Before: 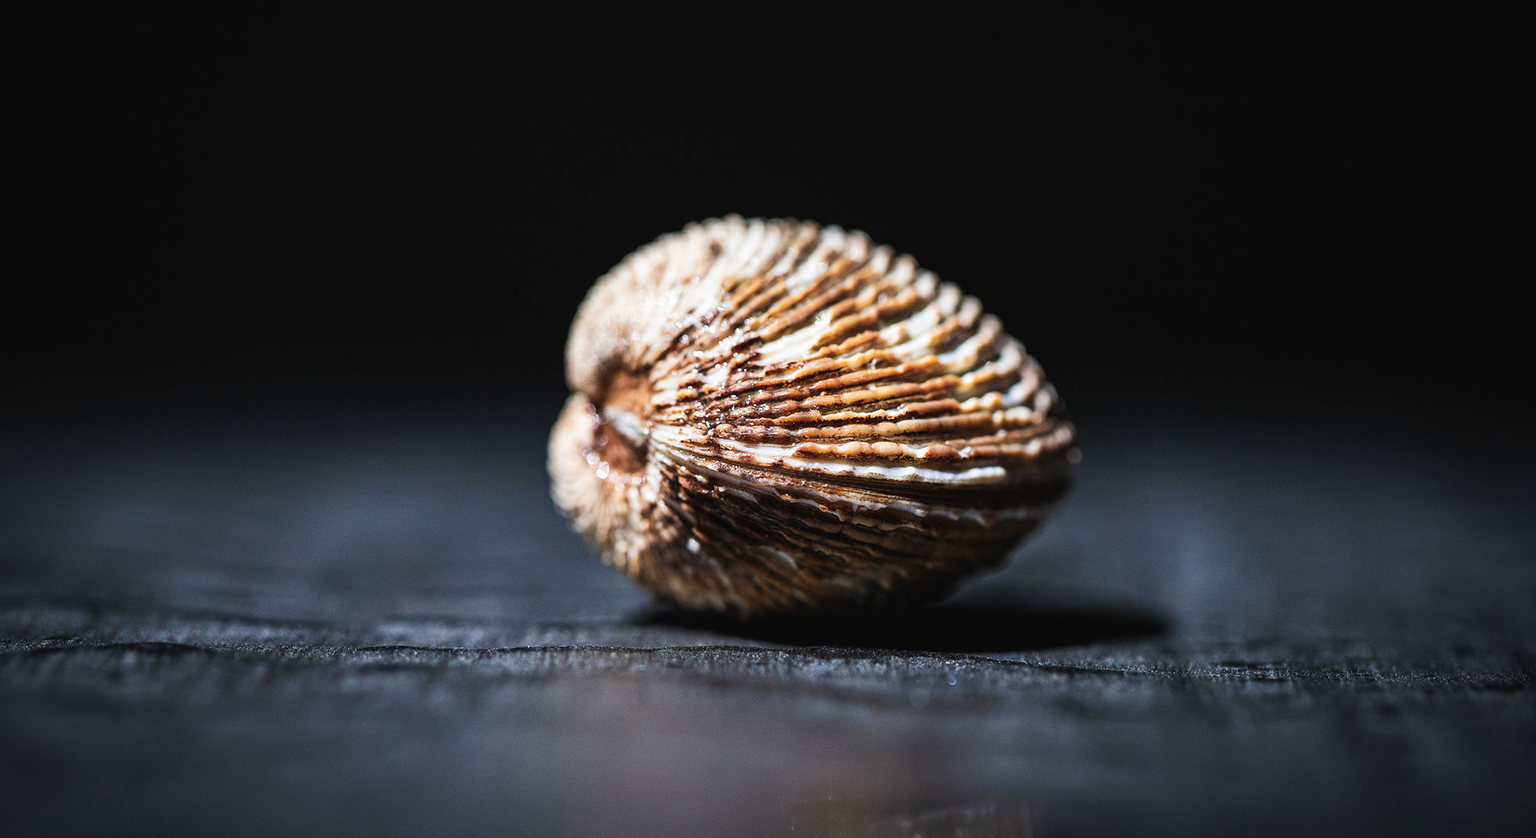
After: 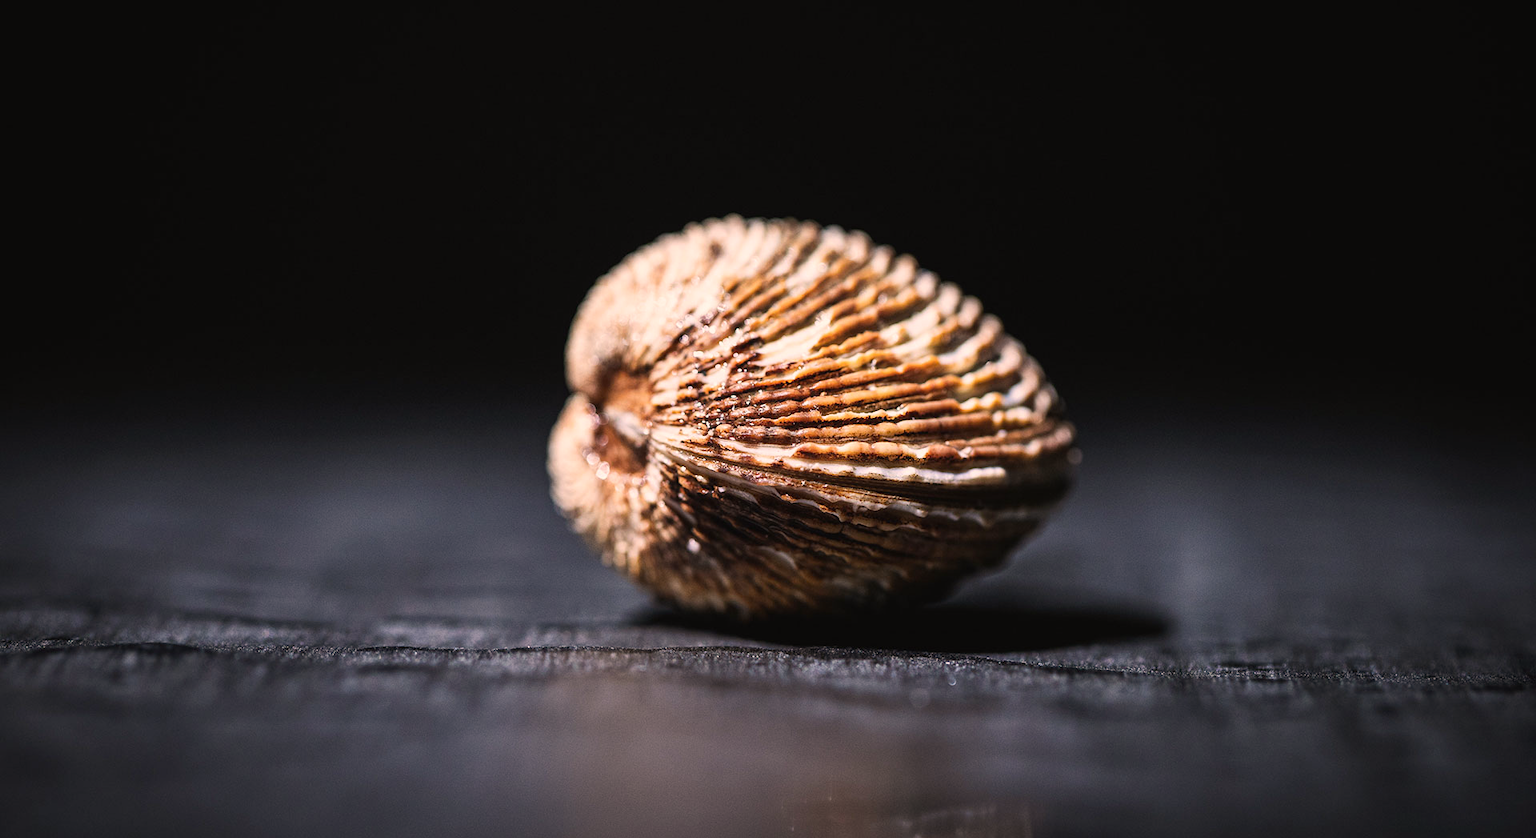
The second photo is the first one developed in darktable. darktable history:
color correction: highlights a* 11.96, highlights b* 11.58
